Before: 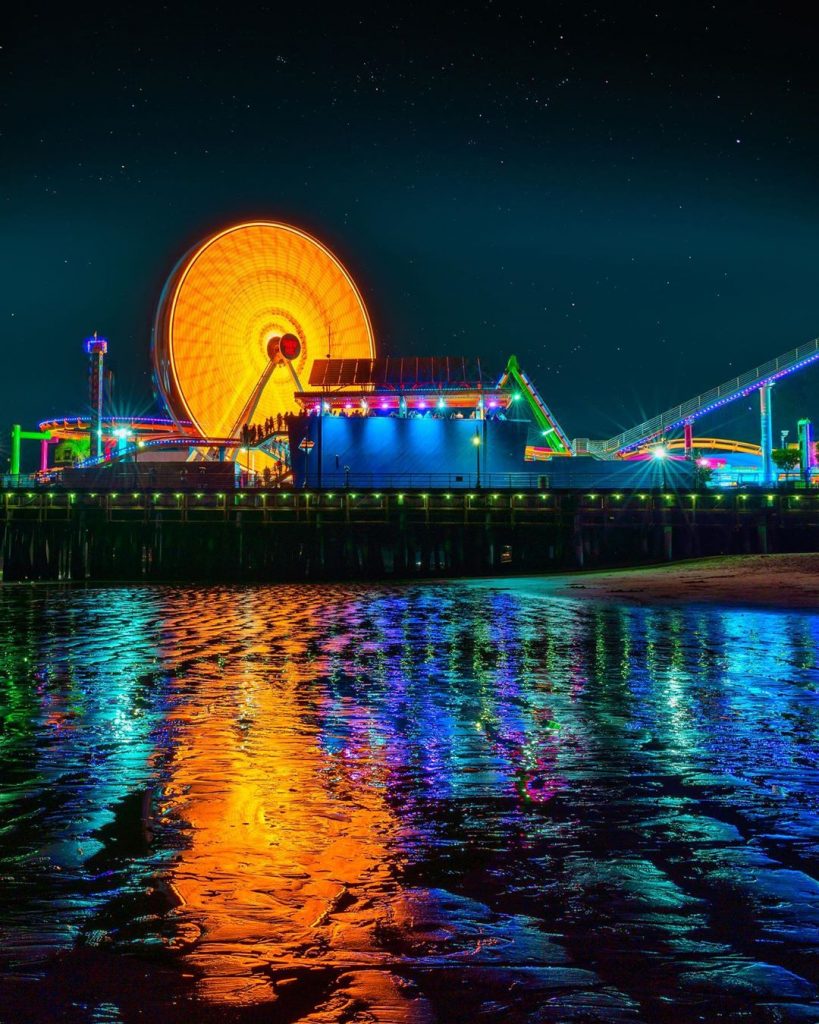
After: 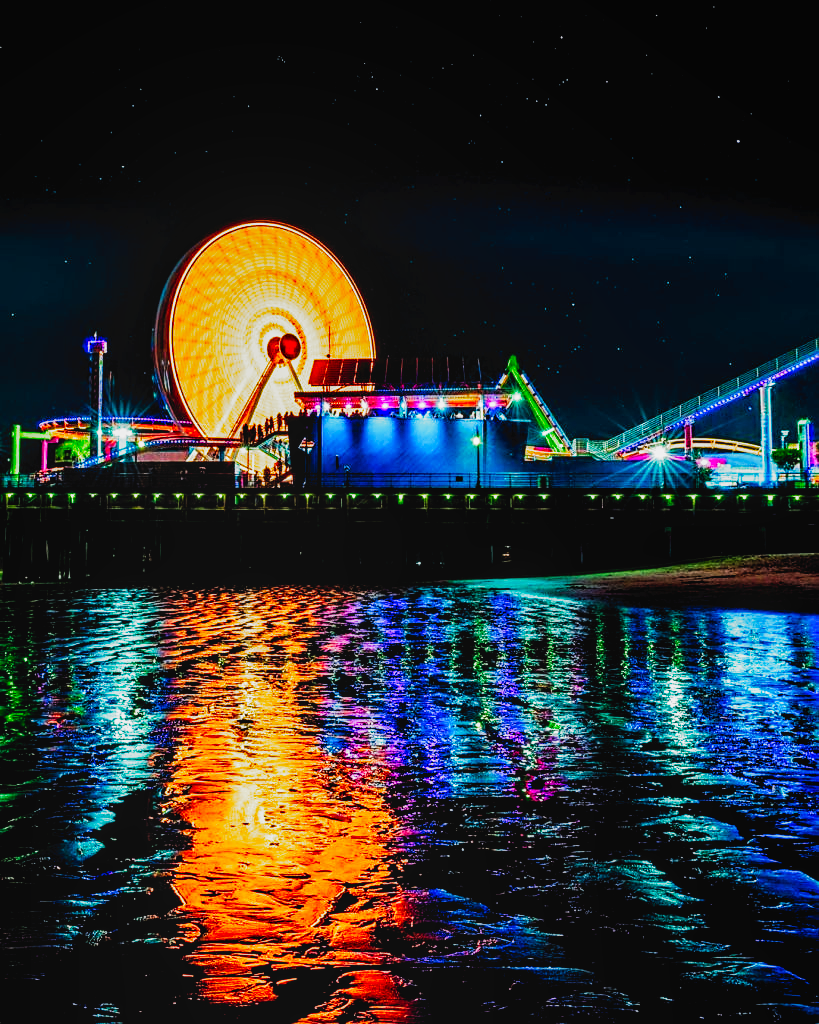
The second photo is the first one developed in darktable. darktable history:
local contrast: detail 110%
sharpen: on, module defaults
rgb levels: levels [[0.013, 0.434, 0.89], [0, 0.5, 1], [0, 0.5, 1]]
filmic rgb: black relative exposure -8.2 EV, white relative exposure 2.2 EV, threshold 3 EV, hardness 7.11, latitude 75%, contrast 1.325, highlights saturation mix -2%, shadows ↔ highlights balance 30%, preserve chrominance no, color science v5 (2021), contrast in shadows safe, contrast in highlights safe, enable highlight reconstruction true
tone curve: curves: ch0 [(0, 0) (0.003, 0.023) (0.011, 0.024) (0.025, 0.026) (0.044, 0.035) (0.069, 0.05) (0.1, 0.071) (0.136, 0.098) (0.177, 0.135) (0.224, 0.172) (0.277, 0.227) (0.335, 0.296) (0.399, 0.372) (0.468, 0.462) (0.543, 0.58) (0.623, 0.697) (0.709, 0.789) (0.801, 0.86) (0.898, 0.918) (1, 1)], preserve colors none
